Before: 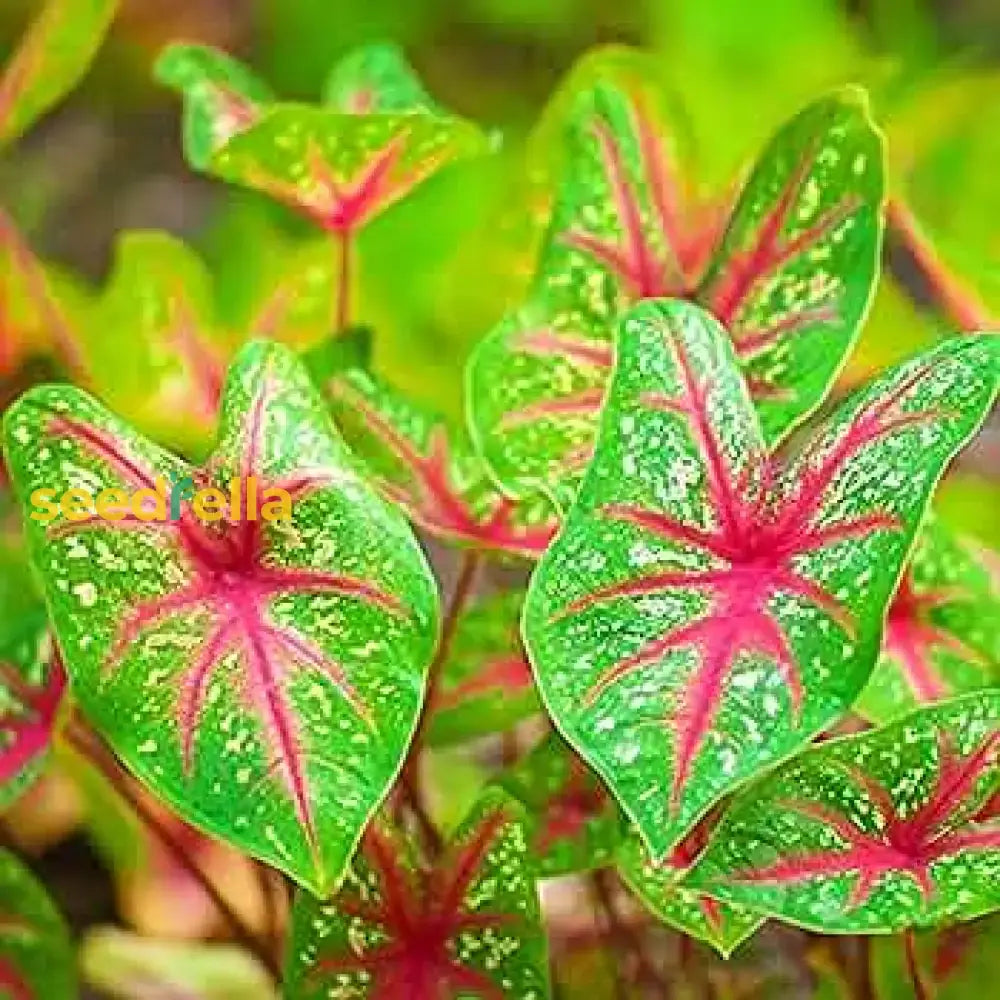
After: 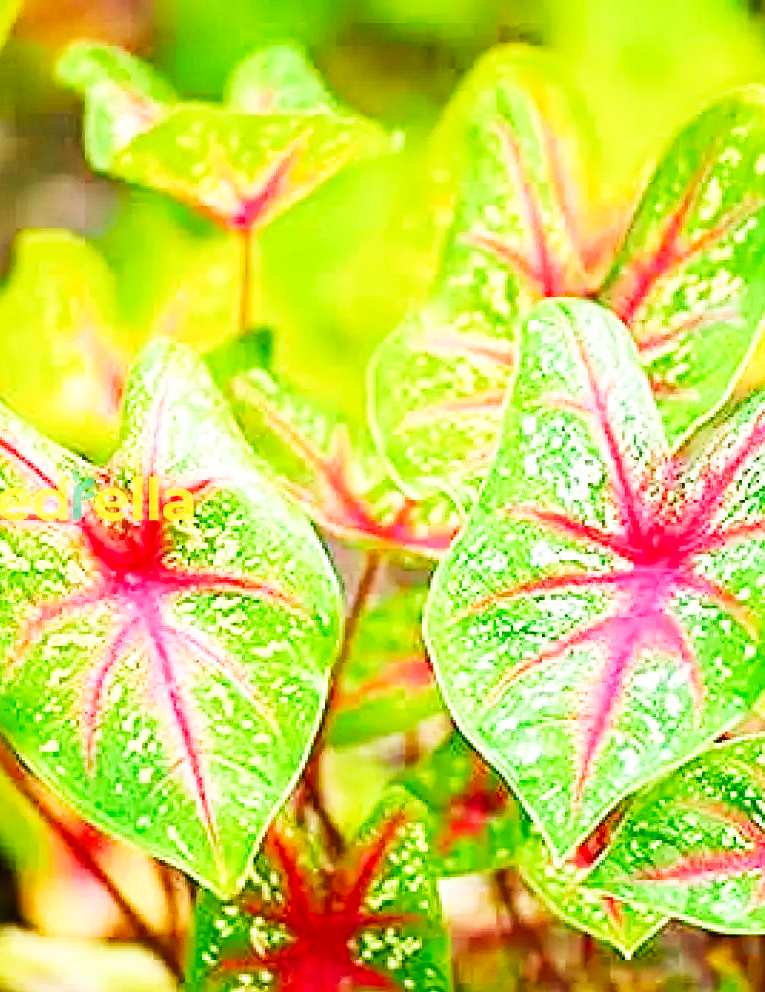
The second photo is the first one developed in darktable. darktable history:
crop: left 9.849%, right 12.873%
base curve: curves: ch0 [(0, 0) (0.007, 0.004) (0.027, 0.03) (0.046, 0.07) (0.207, 0.54) (0.442, 0.872) (0.673, 0.972) (1, 1)], preserve colors none
